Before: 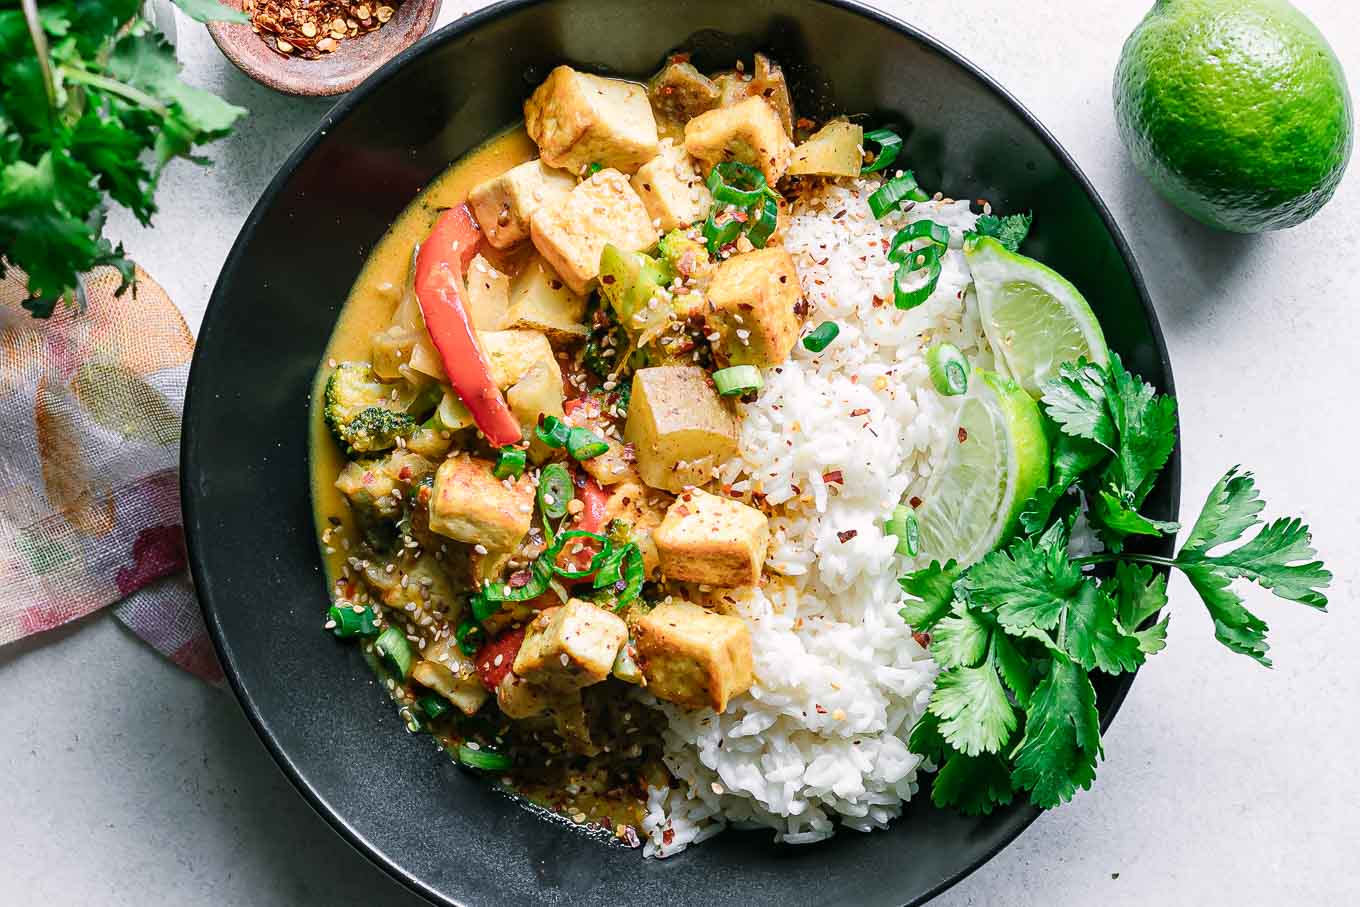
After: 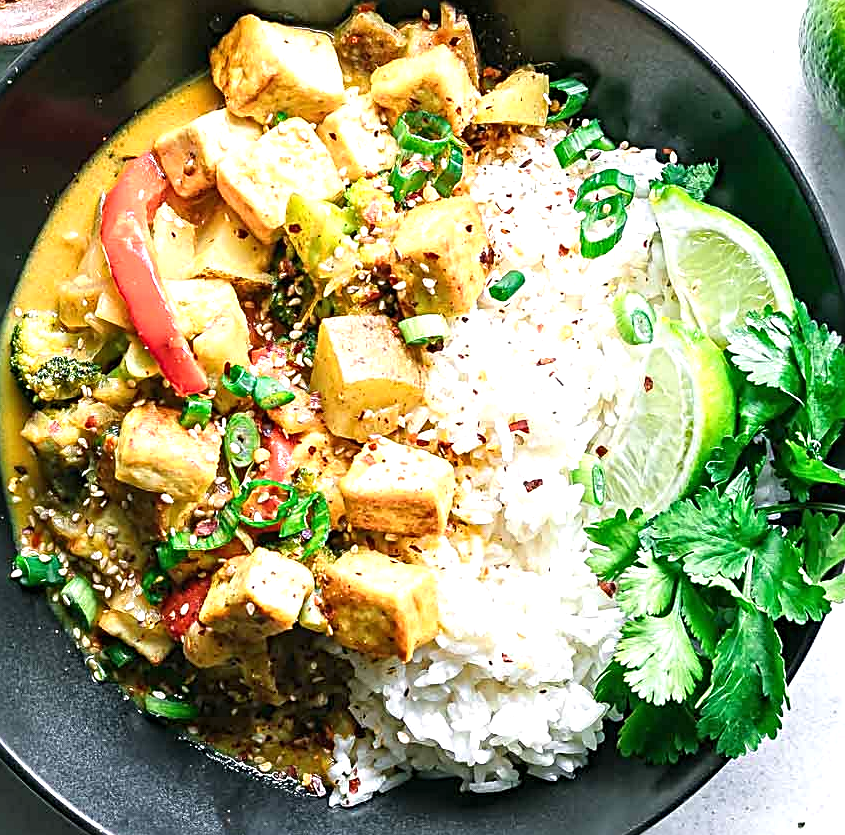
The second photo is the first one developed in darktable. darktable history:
sharpen: radius 3.094
exposure: black level correction 0, exposure 0.693 EV, compensate highlight preservation false
crop and rotate: left 23.093%, top 5.63%, right 14.716%, bottom 2.269%
